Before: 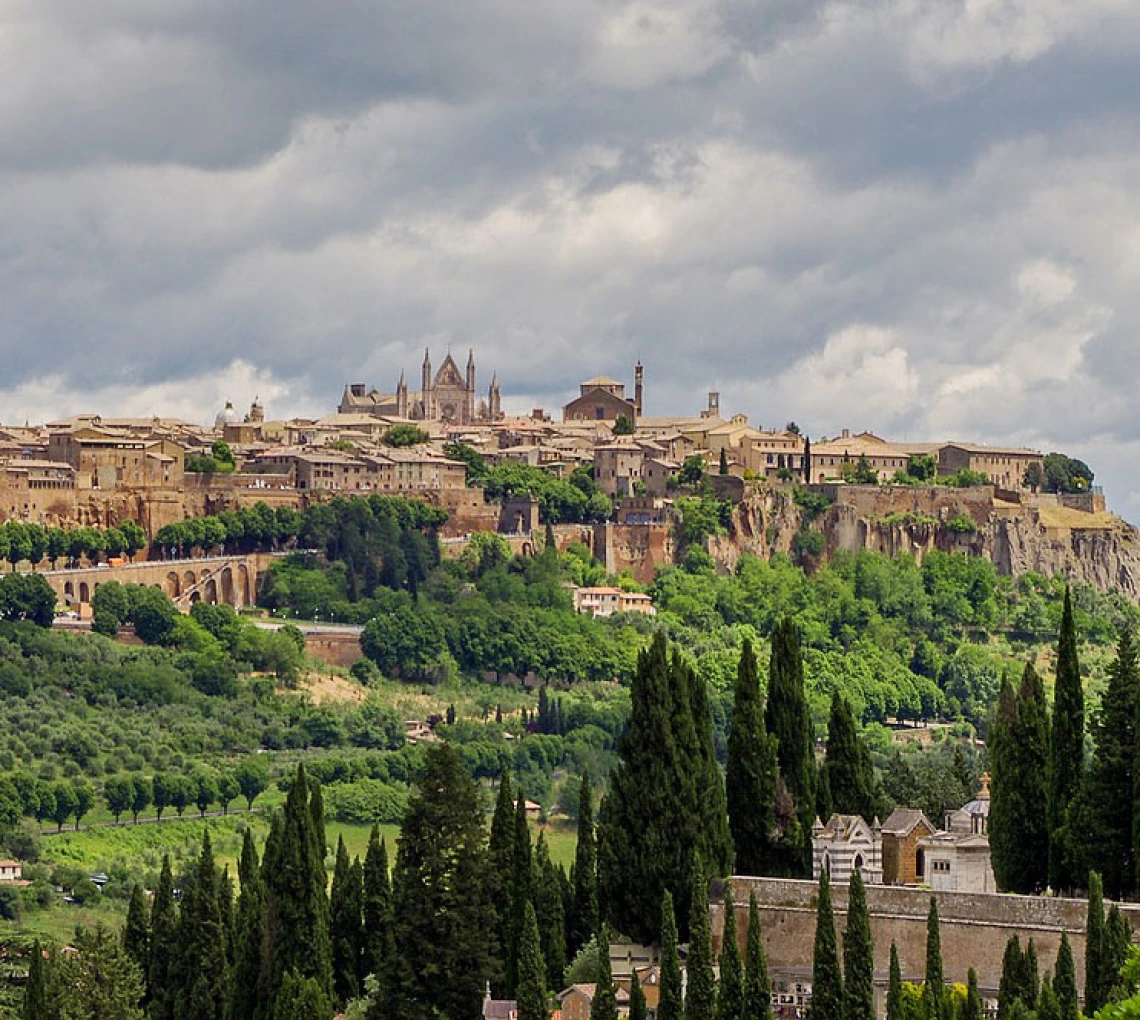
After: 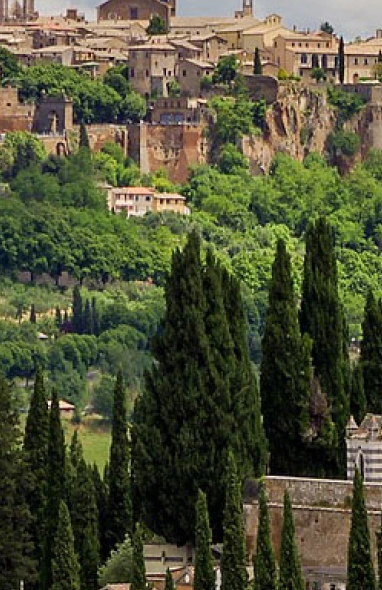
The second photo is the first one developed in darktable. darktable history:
crop: left 40.888%, top 39.279%, right 25.558%, bottom 2.861%
